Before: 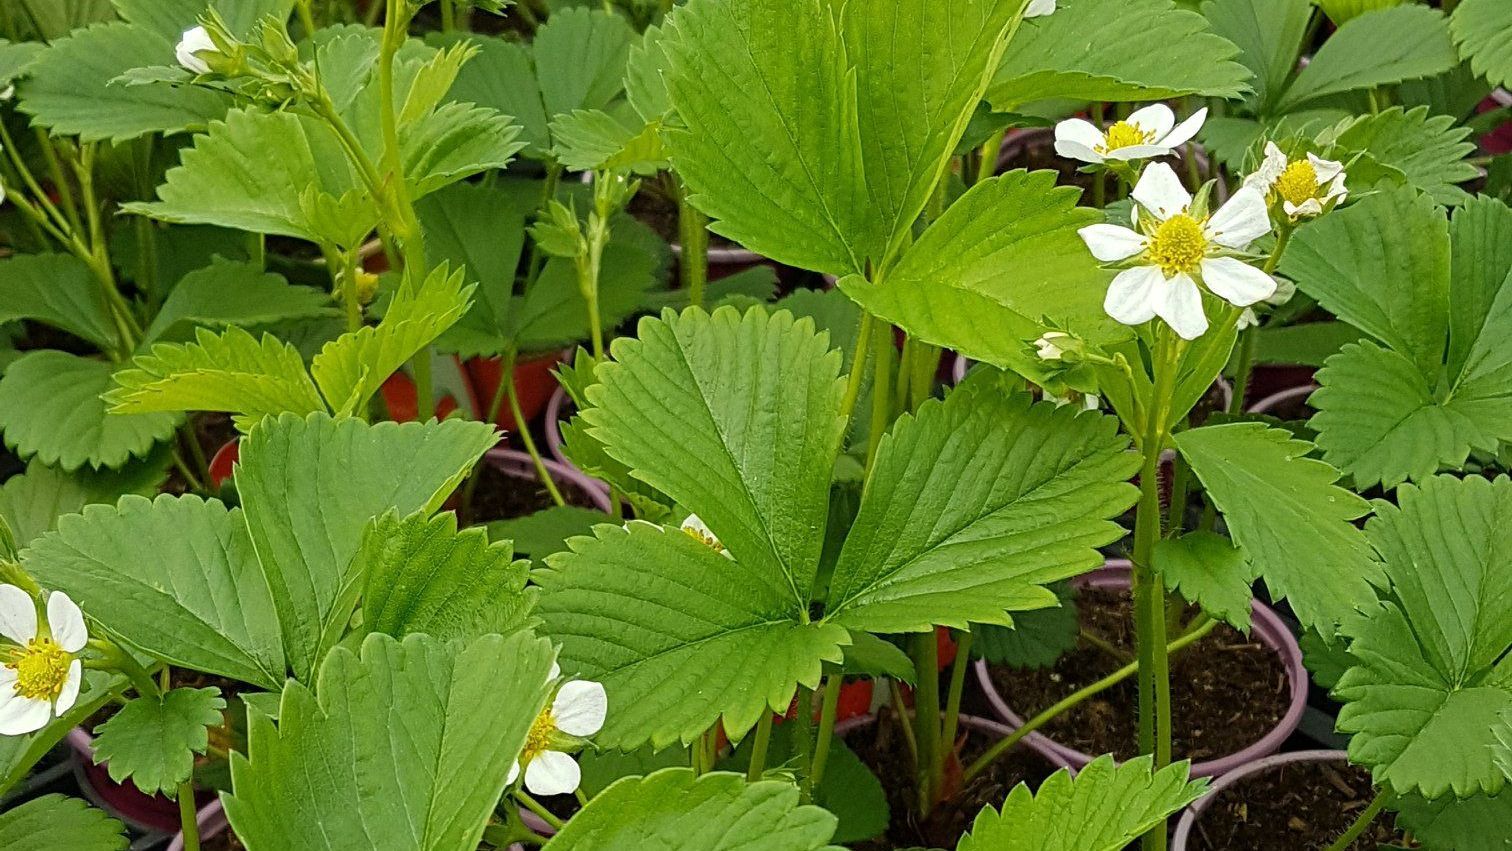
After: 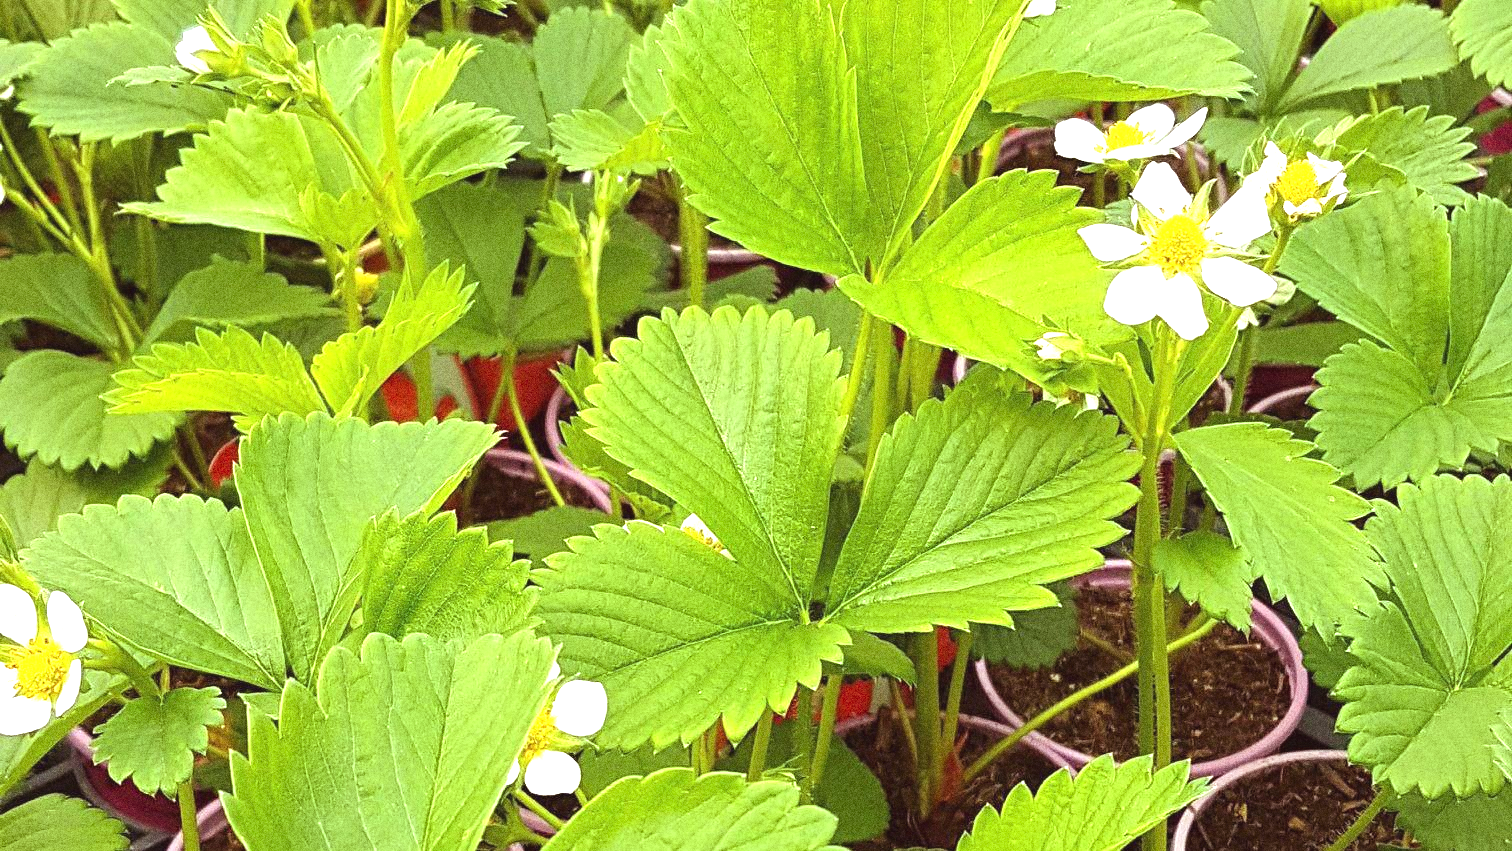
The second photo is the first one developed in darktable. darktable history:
rgb levels: mode RGB, independent channels, levels [[0, 0.474, 1], [0, 0.5, 1], [0, 0.5, 1]]
tone equalizer: on, module defaults
exposure: black level correction -0.002, exposure 1.35 EV, compensate highlight preservation false
grain: coarseness 0.09 ISO, strength 40%
